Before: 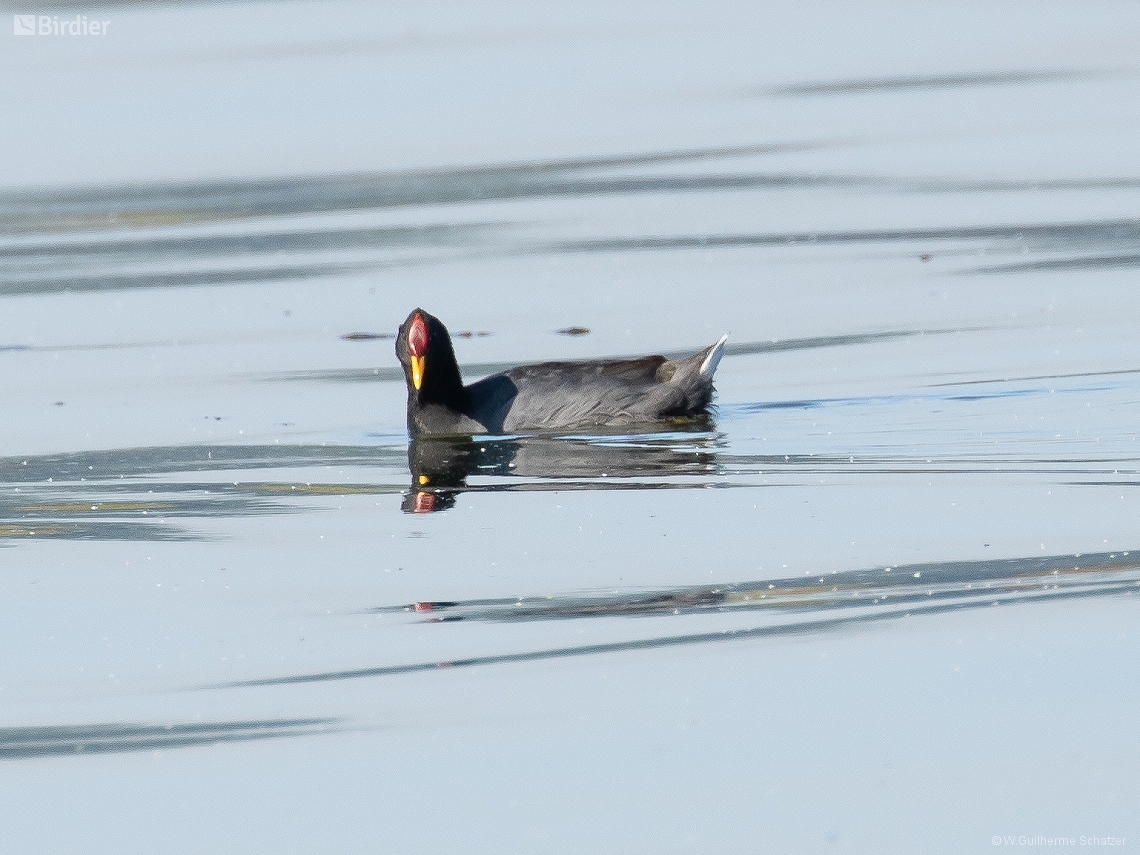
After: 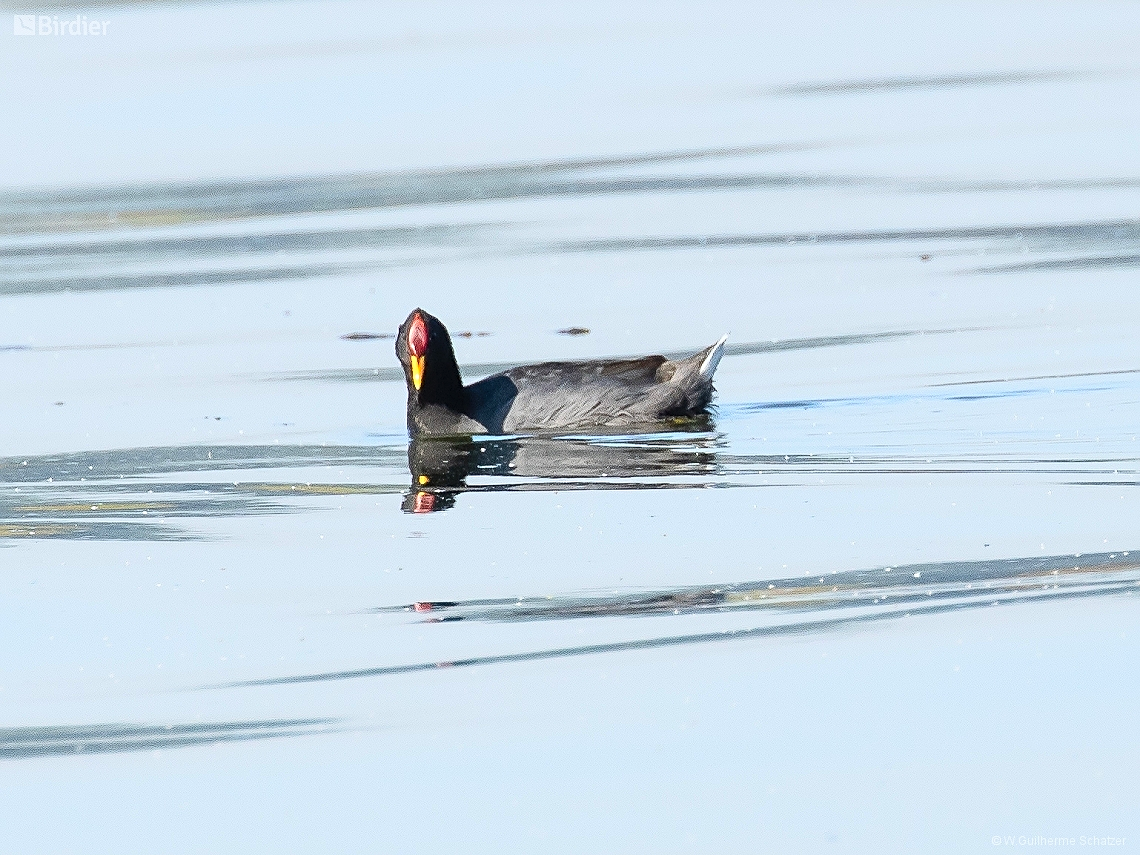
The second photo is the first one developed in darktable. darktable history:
sharpen: on, module defaults
contrast brightness saturation: contrast 0.204, brightness 0.16, saturation 0.219
